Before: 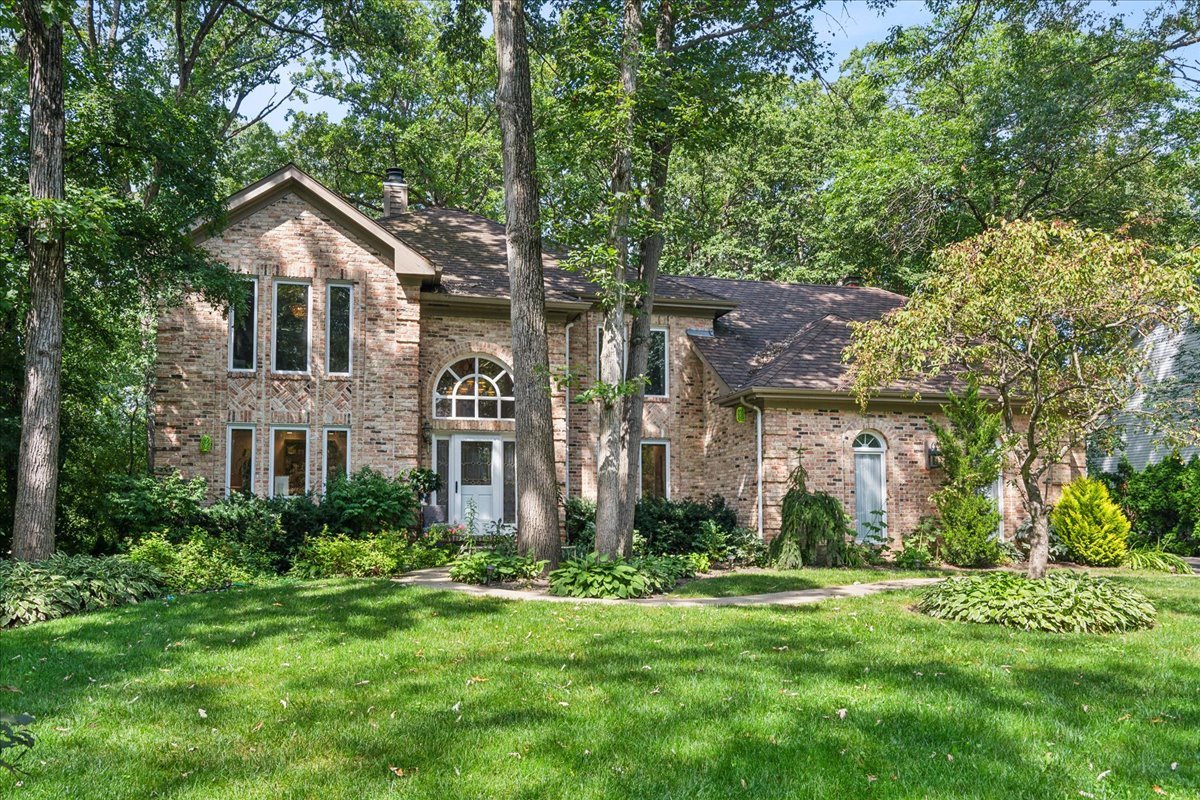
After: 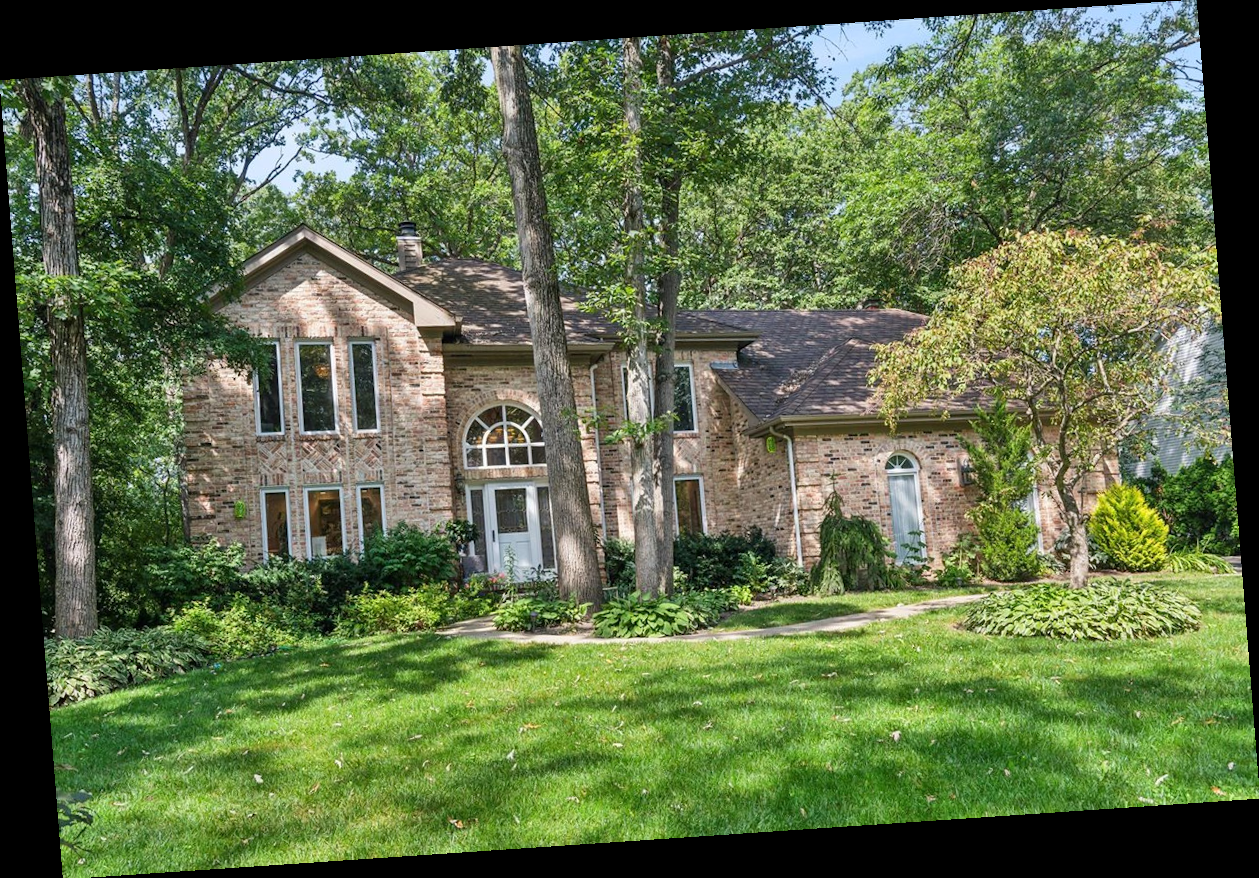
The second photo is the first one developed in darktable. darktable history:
shadows and highlights: shadows 24.5, highlights -78.15, soften with gaussian
rotate and perspective: rotation -4.2°, shear 0.006, automatic cropping off
